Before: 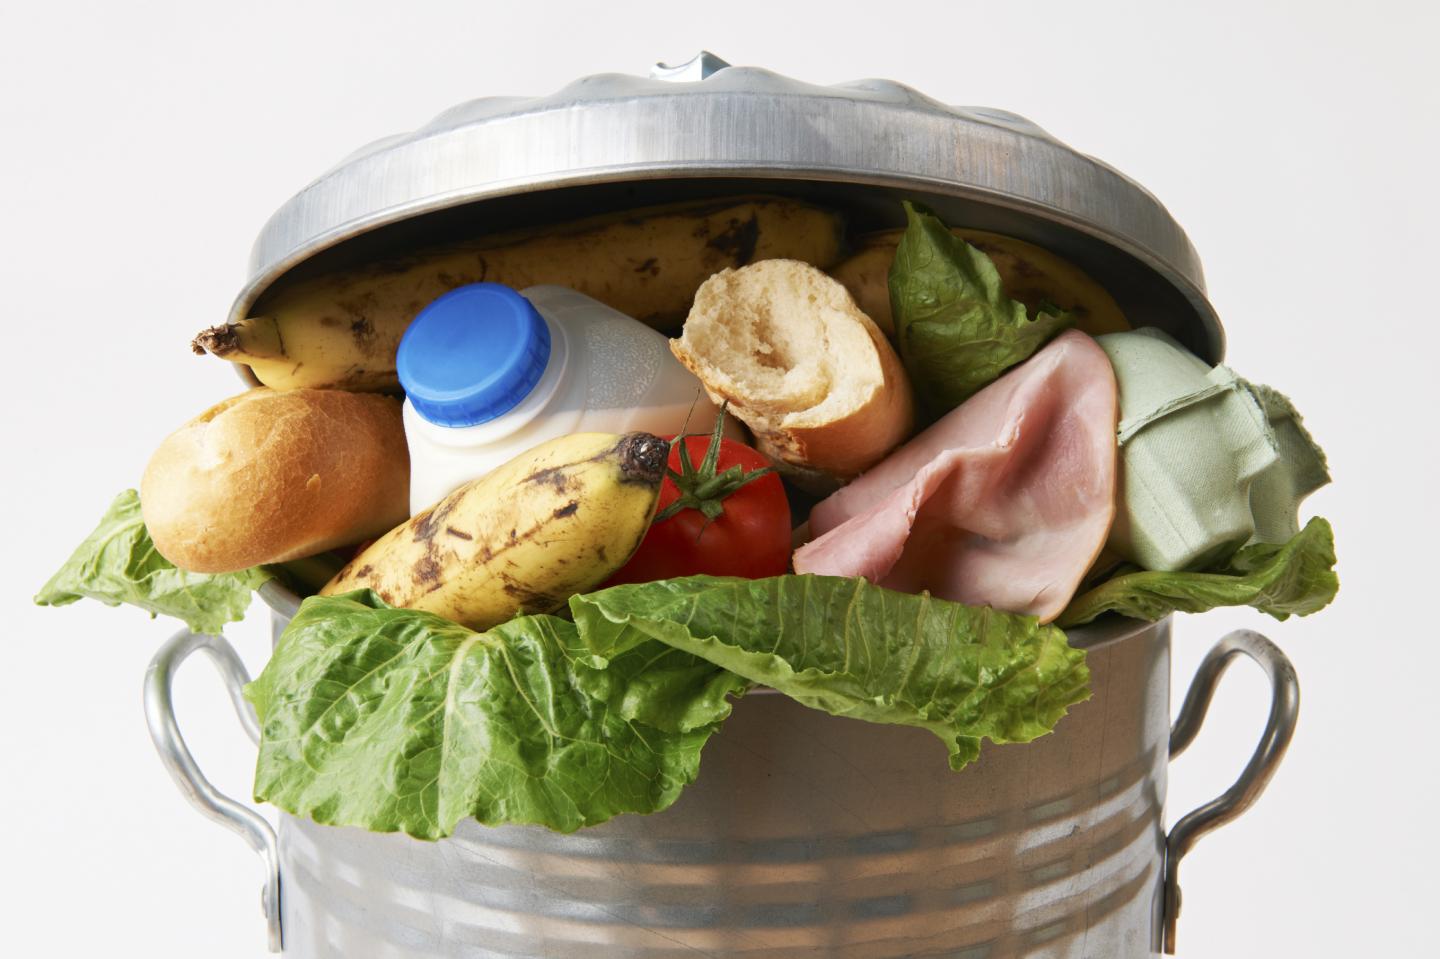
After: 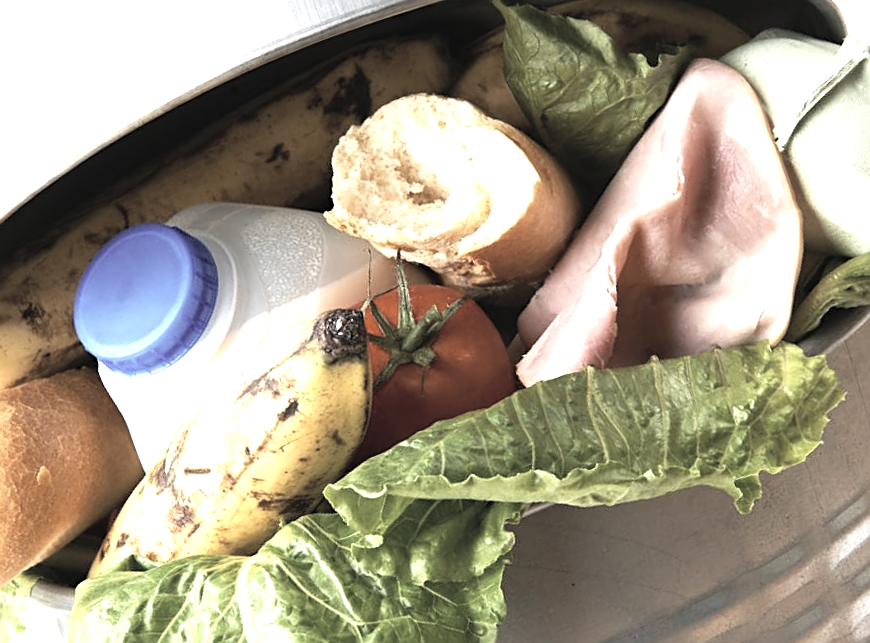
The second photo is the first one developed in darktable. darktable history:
tone equalizer: -8 EV -0.414 EV, -7 EV -0.419 EV, -6 EV -0.349 EV, -5 EV -0.185 EV, -3 EV 0.239 EV, -2 EV 0.333 EV, -1 EV 0.376 EV, +0 EV 0.426 EV, edges refinement/feathering 500, mask exposure compensation -1.57 EV, preserve details no
crop and rotate: angle 21.07°, left 6.987%, right 3.981%, bottom 1.132%
sharpen: on, module defaults
color balance rgb: white fulcrum 1.02 EV, perceptual saturation grading › global saturation 10.166%, perceptual brilliance grading › global brilliance 30.203%, global vibrance 9.316%, contrast 15.251%, saturation formula JzAzBz (2021)
contrast brightness saturation: brightness 0.183, saturation -0.504
